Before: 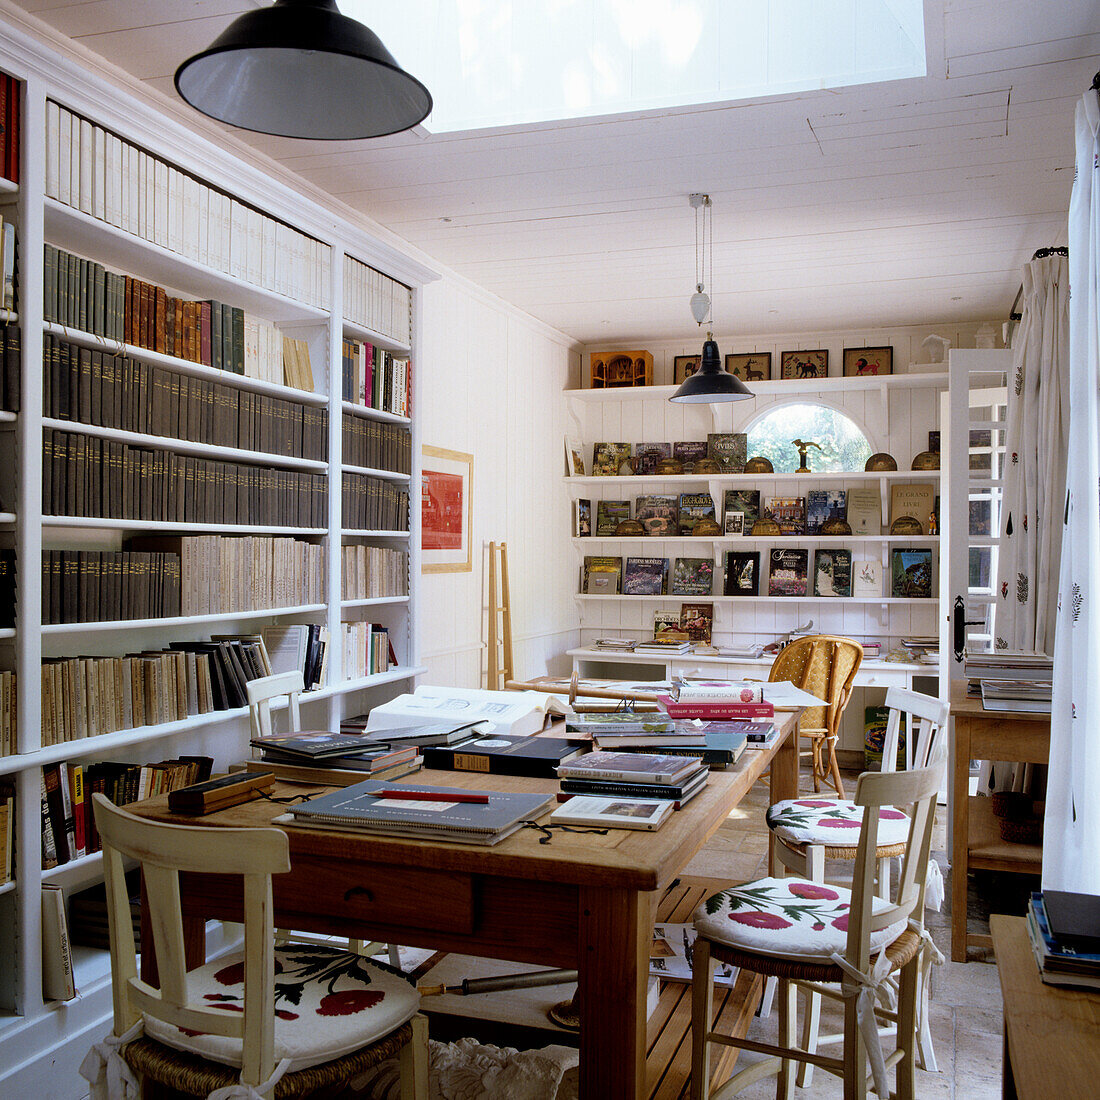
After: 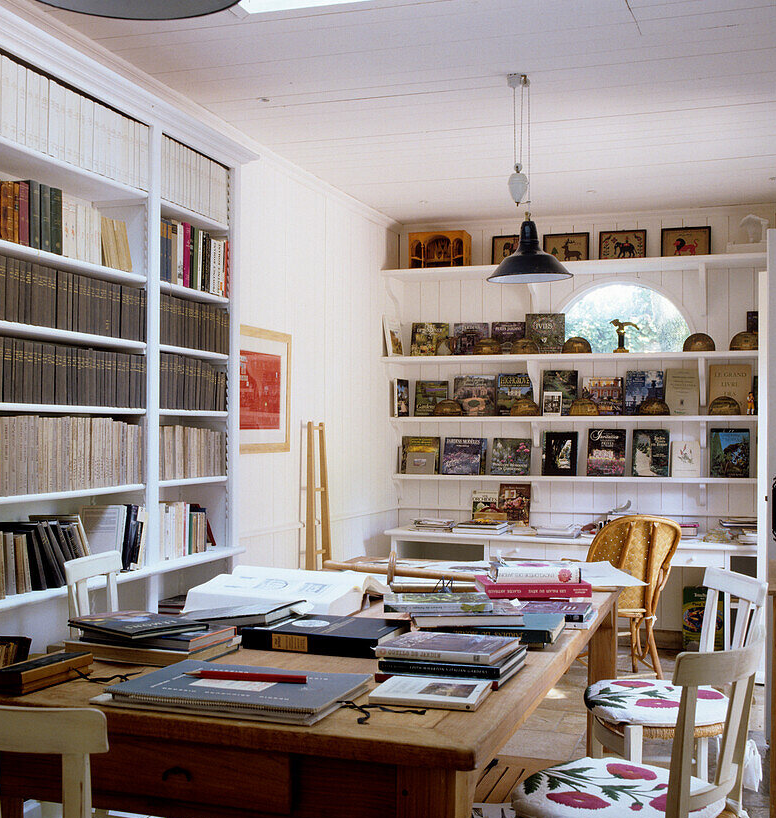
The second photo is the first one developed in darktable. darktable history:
crop and rotate: left 16.563%, top 10.946%, right 12.865%, bottom 14.634%
